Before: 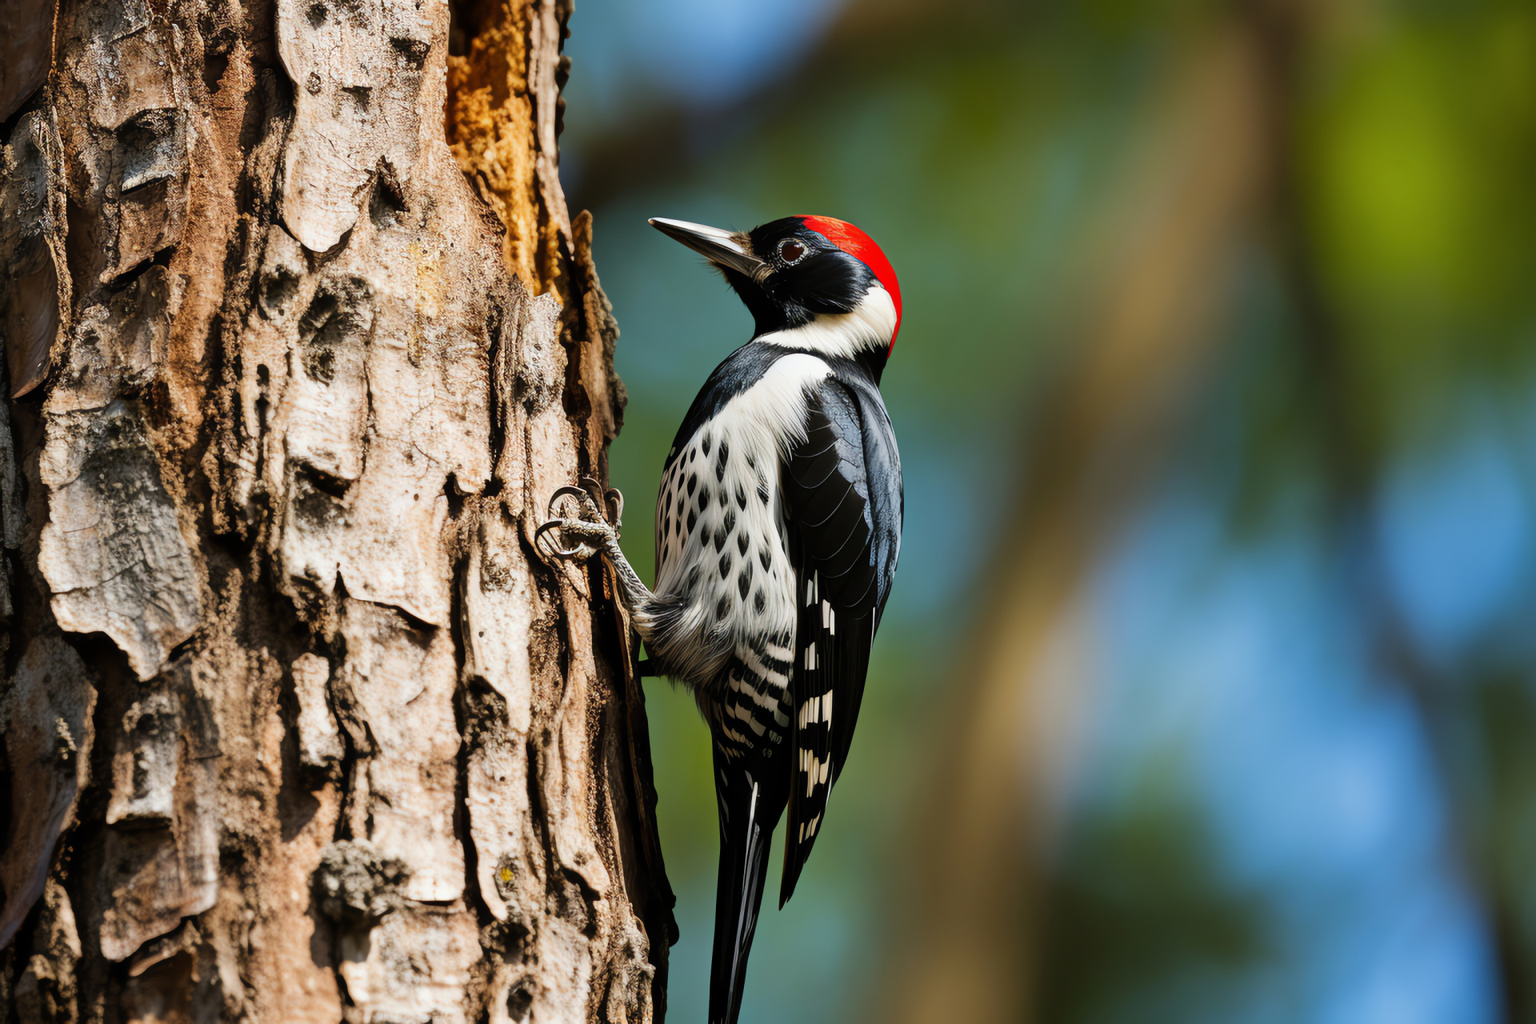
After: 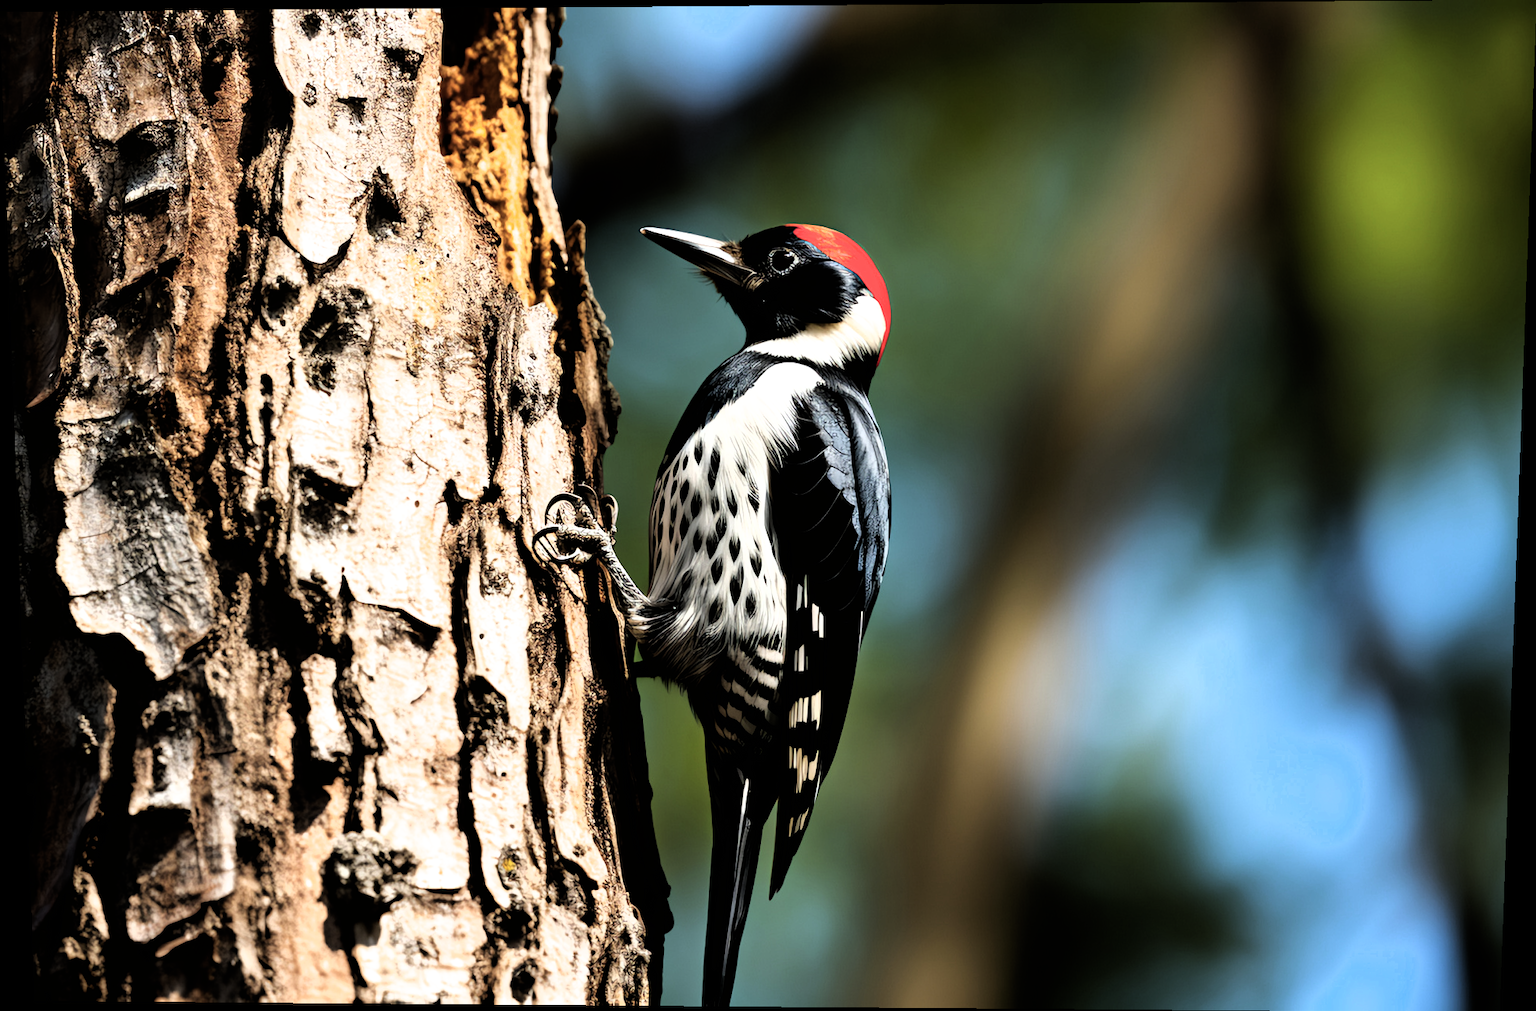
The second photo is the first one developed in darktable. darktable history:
filmic rgb: black relative exposure -8.2 EV, white relative exposure 2.2 EV, threshold 3 EV, hardness 7.11, latitude 85.74%, contrast 1.696, highlights saturation mix -4%, shadows ↔ highlights balance -2.69%, color science v5 (2021), contrast in shadows safe, contrast in highlights safe, enable highlight reconstruction true
rotate and perspective: lens shift (vertical) 0.048, lens shift (horizontal) -0.024, automatic cropping off
white balance: emerald 1
